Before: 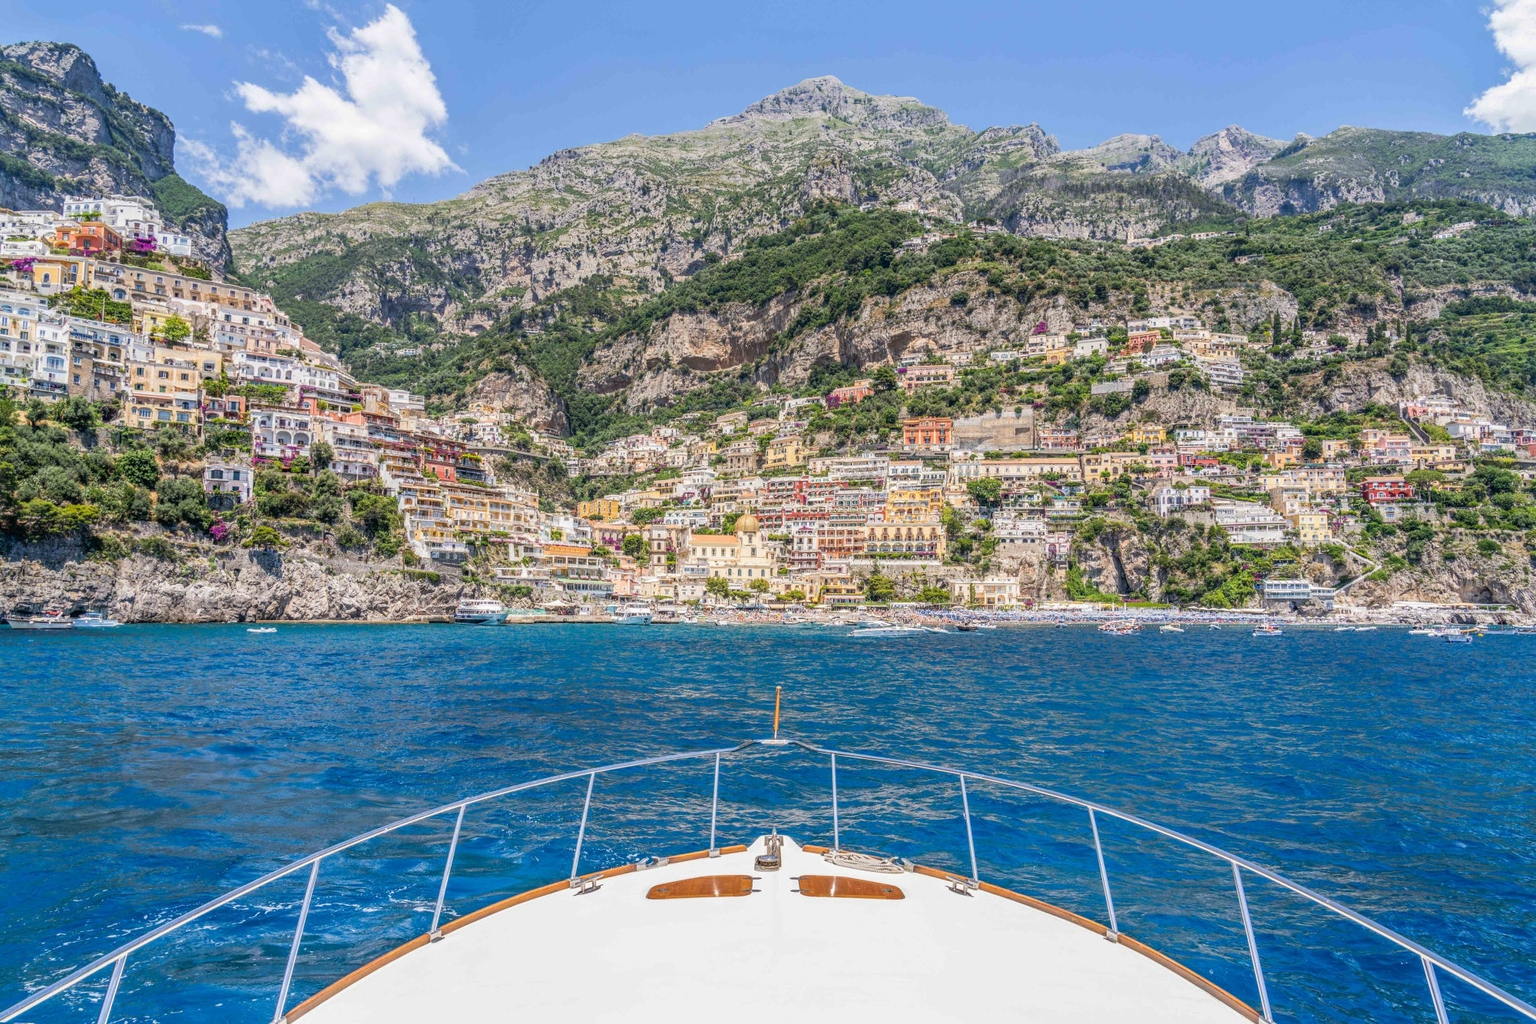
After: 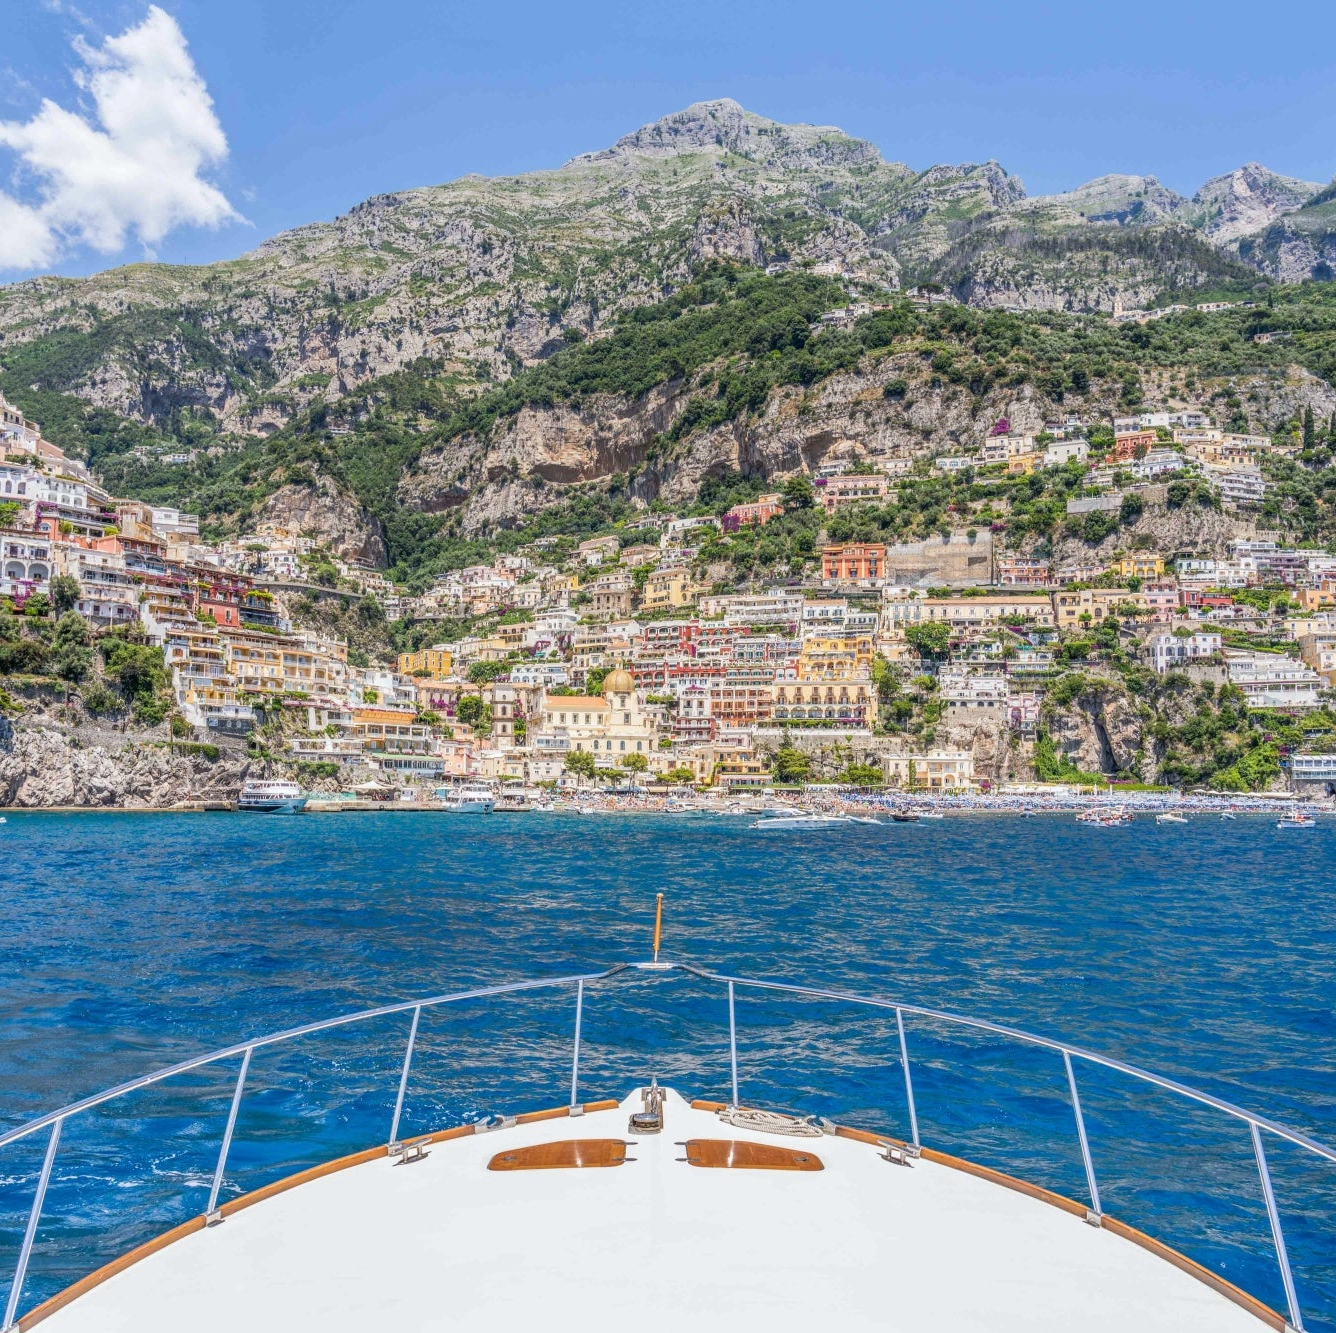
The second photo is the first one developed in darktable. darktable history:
crop and rotate: left 17.732%, right 15.423%
white balance: red 0.986, blue 1.01
